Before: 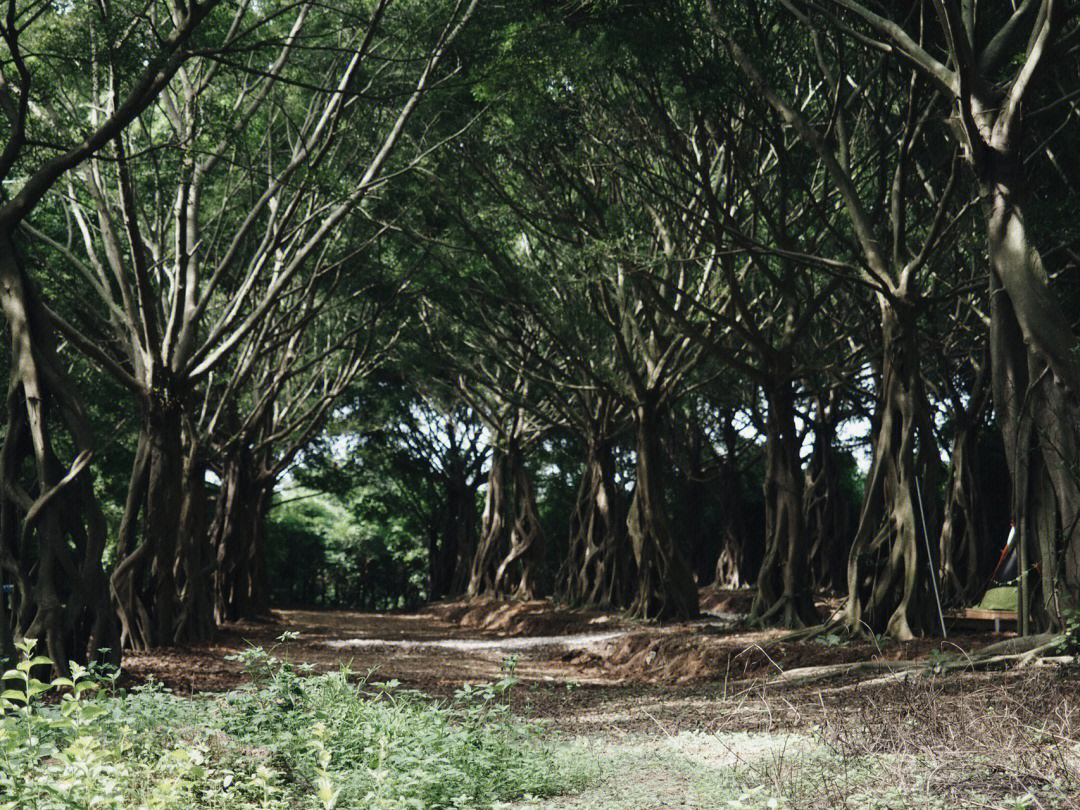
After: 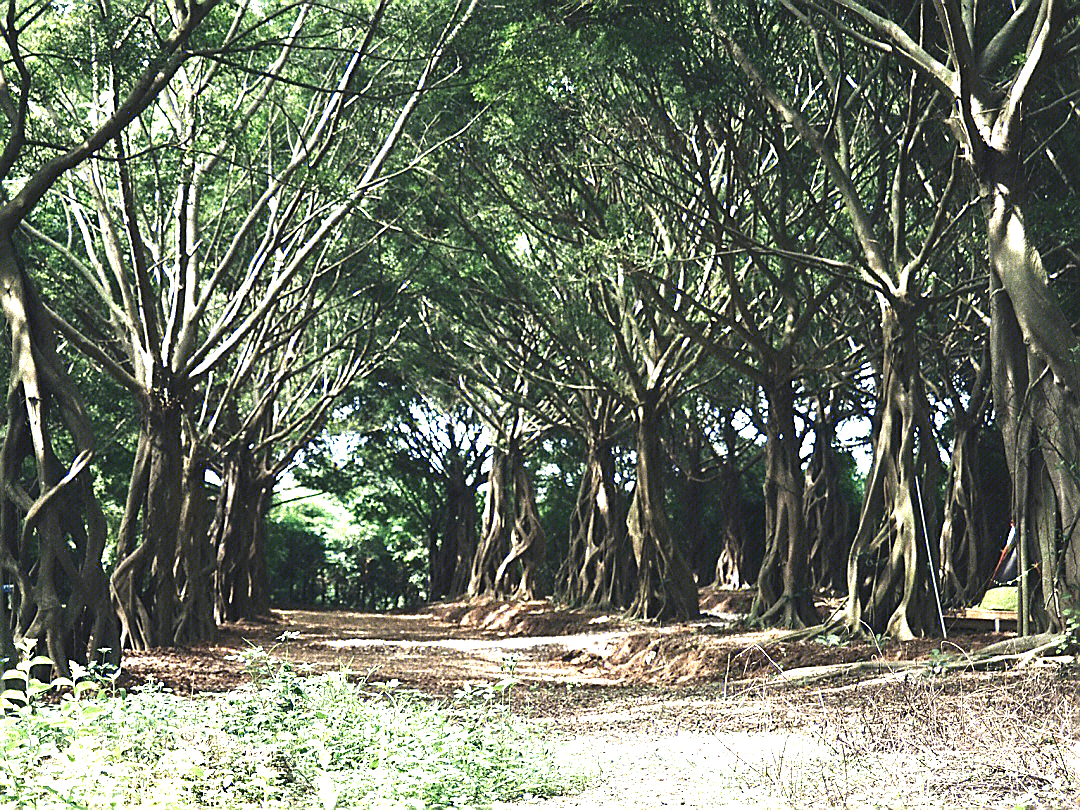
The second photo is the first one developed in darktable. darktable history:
sharpen: radius 1.392, amount 1.256, threshold 0.614
exposure: black level correction 0, exposure 1.903 EV, compensate highlight preservation false
